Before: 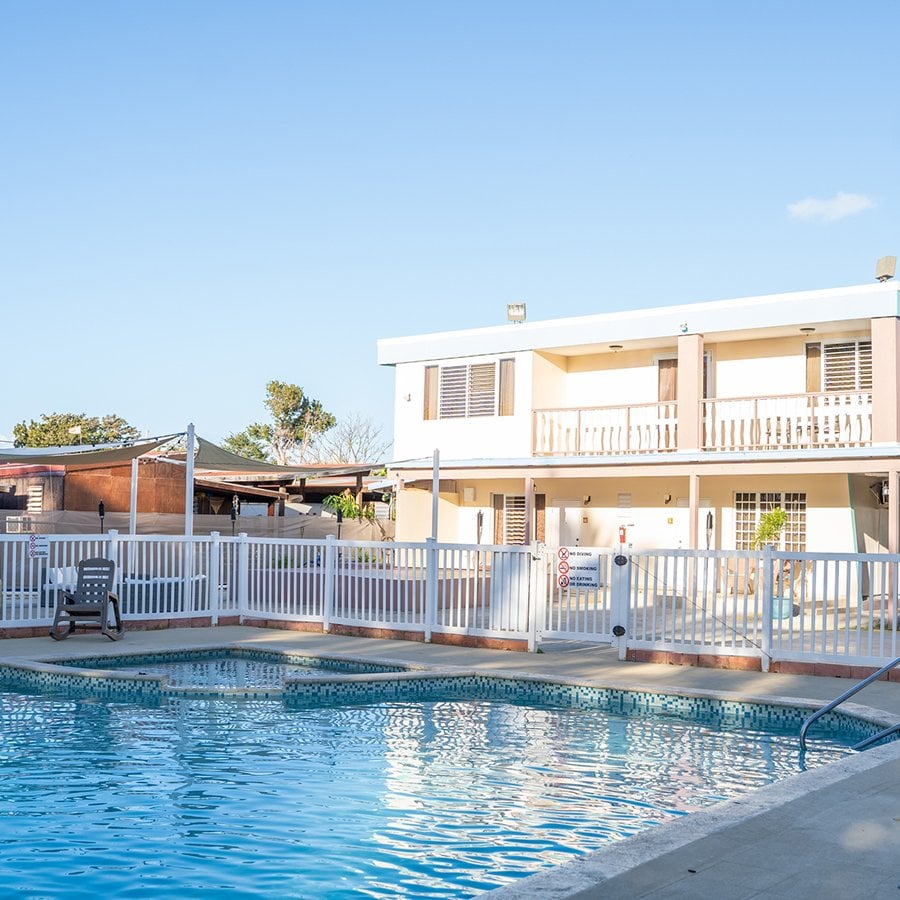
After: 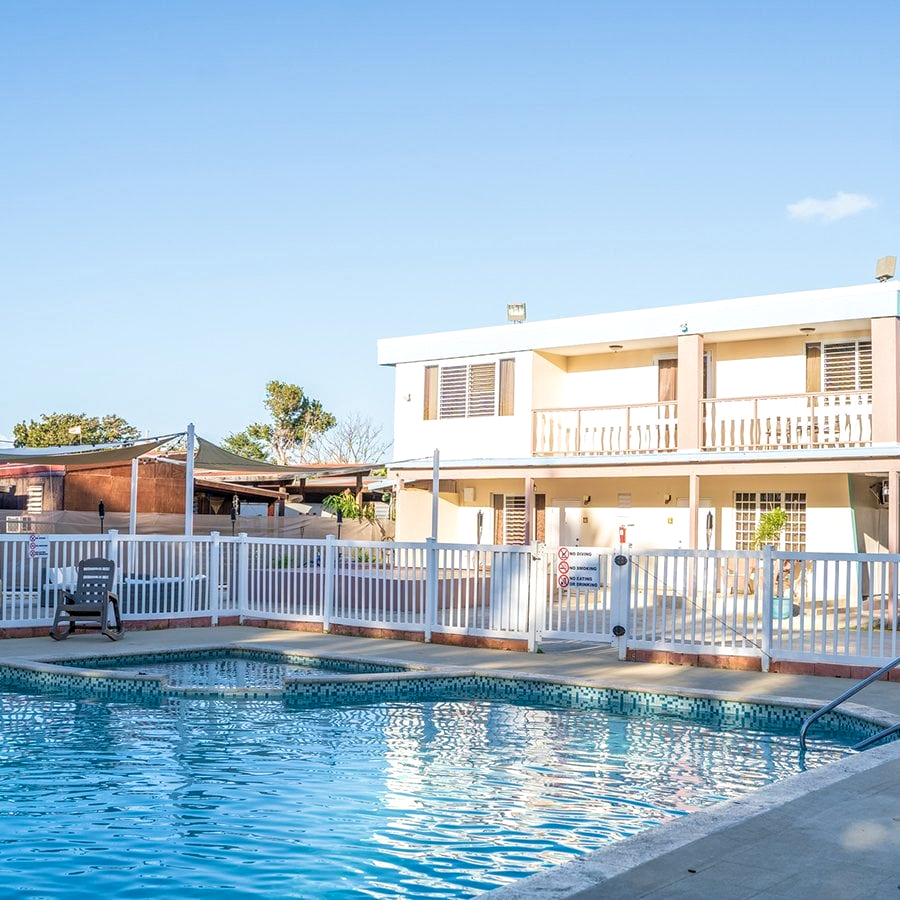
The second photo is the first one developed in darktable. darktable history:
local contrast: on, module defaults
velvia: on, module defaults
